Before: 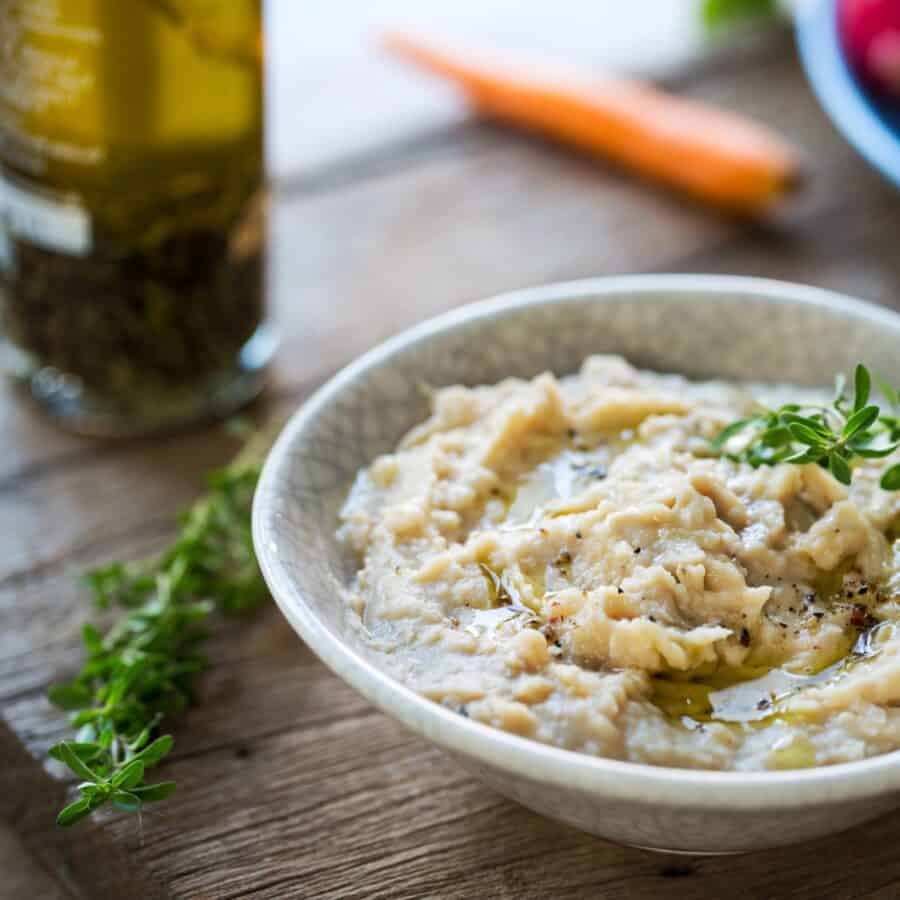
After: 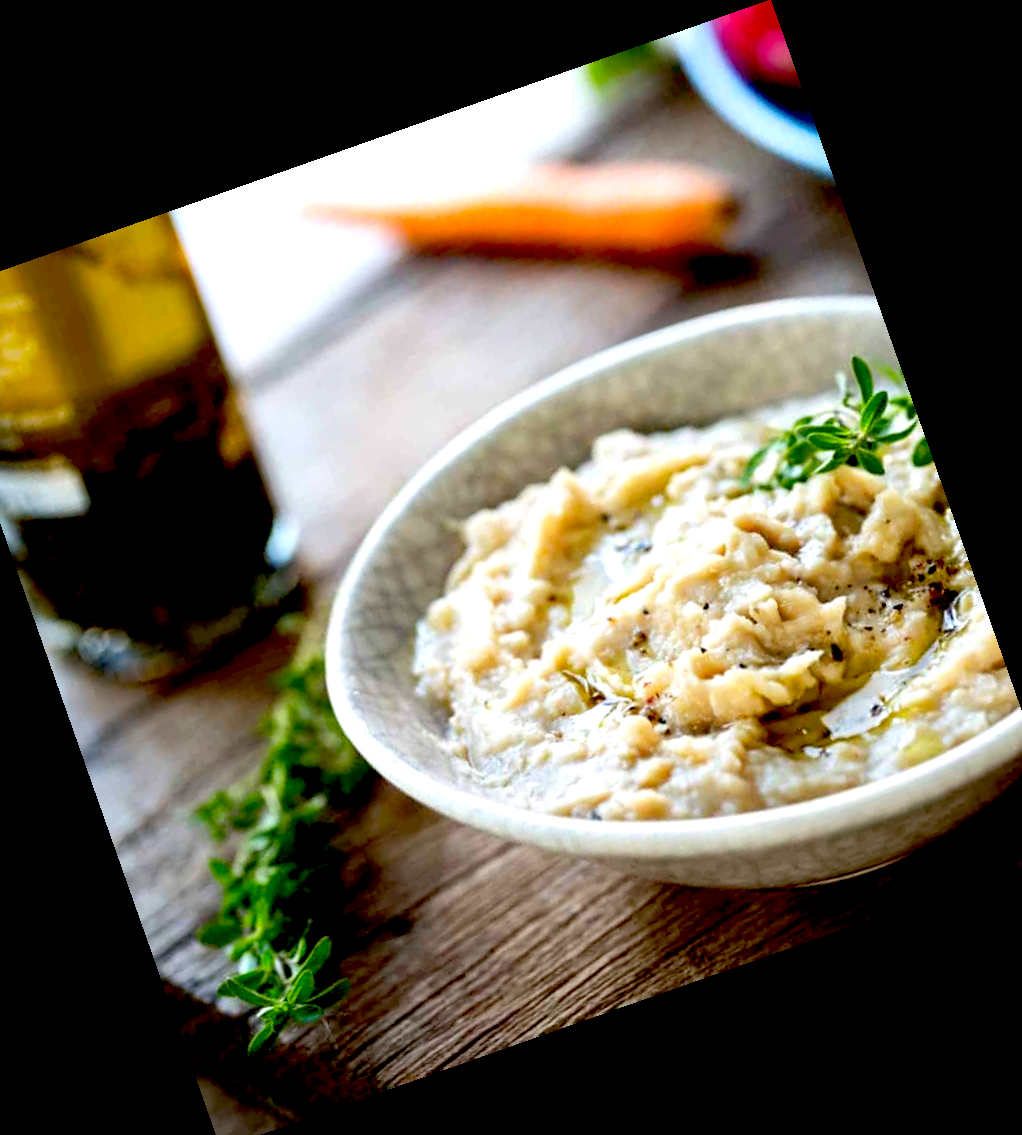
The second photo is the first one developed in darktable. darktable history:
exposure: black level correction 0.04, exposure 0.5 EV, compensate highlight preservation false
crop and rotate: angle 19.43°, left 6.812%, right 4.125%, bottom 1.087%
